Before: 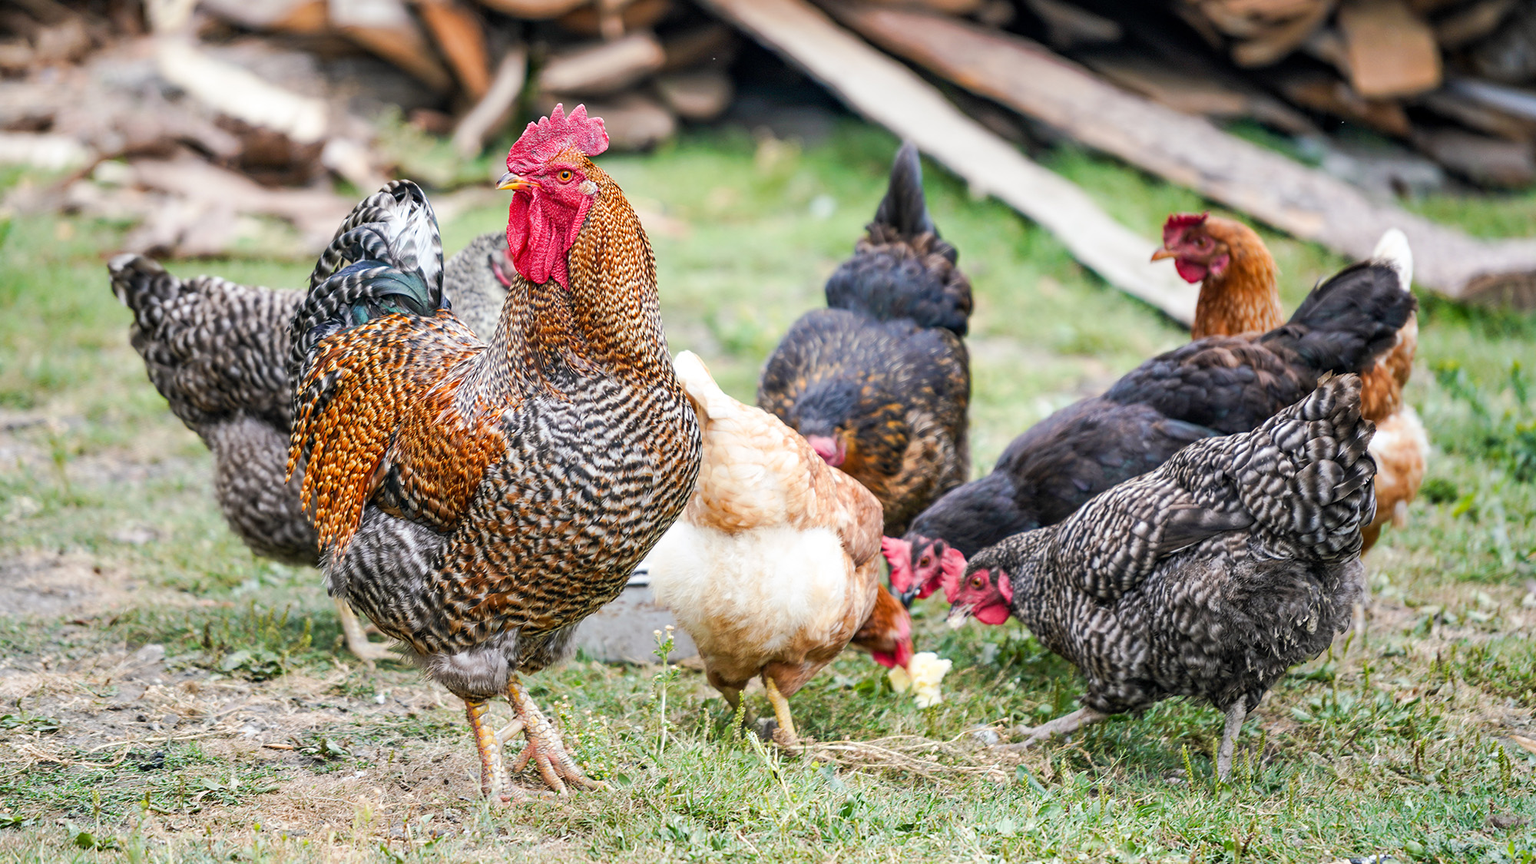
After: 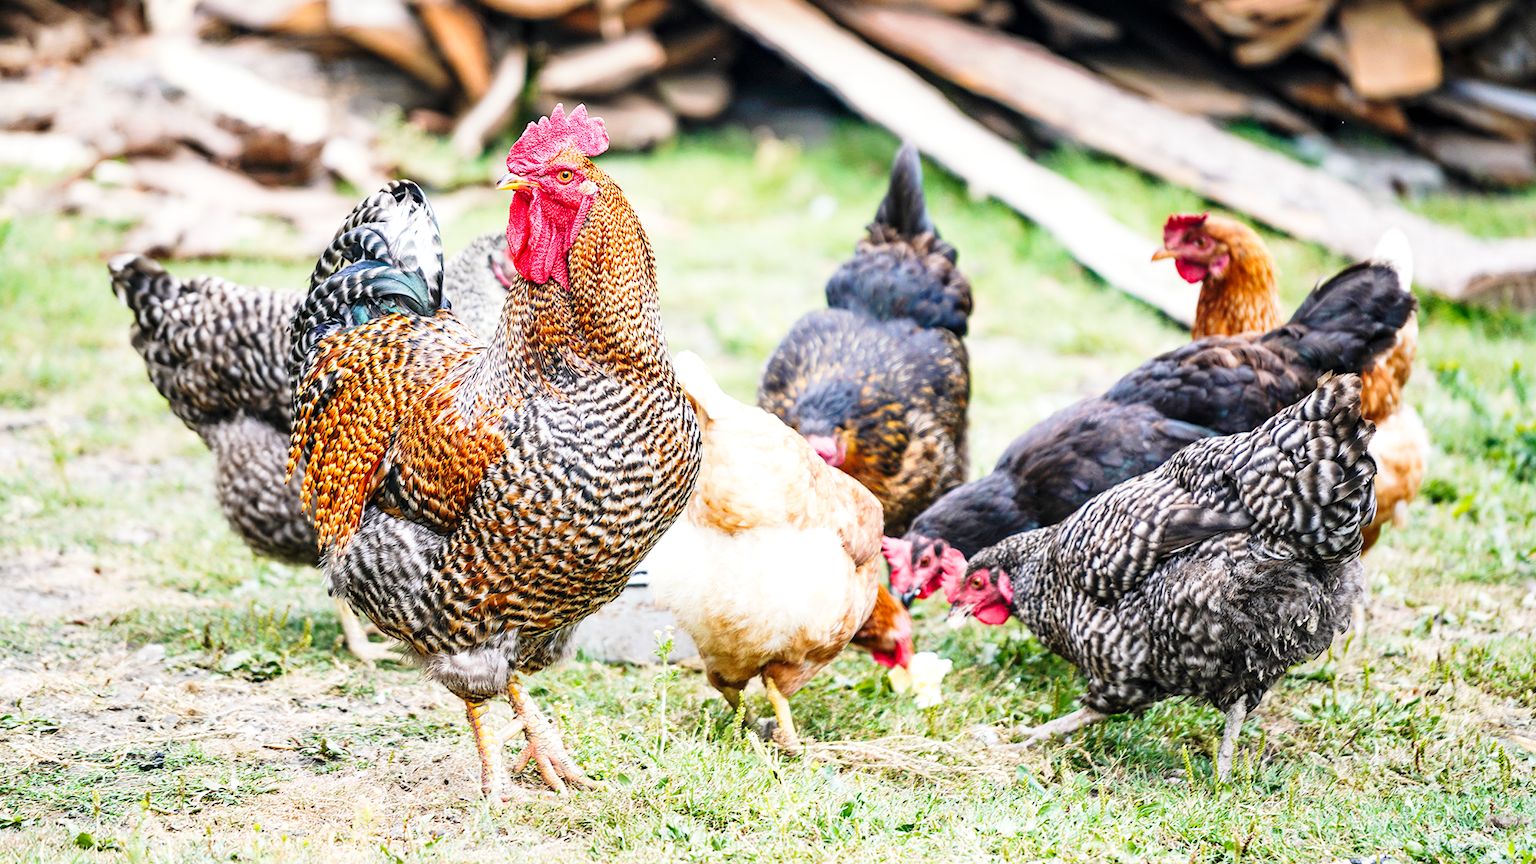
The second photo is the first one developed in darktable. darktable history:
shadows and highlights: shadows -8.15, white point adjustment 1.47, highlights 10.19
base curve: curves: ch0 [(0, 0) (0.028, 0.03) (0.121, 0.232) (0.46, 0.748) (0.859, 0.968) (1, 1)], preserve colors none
